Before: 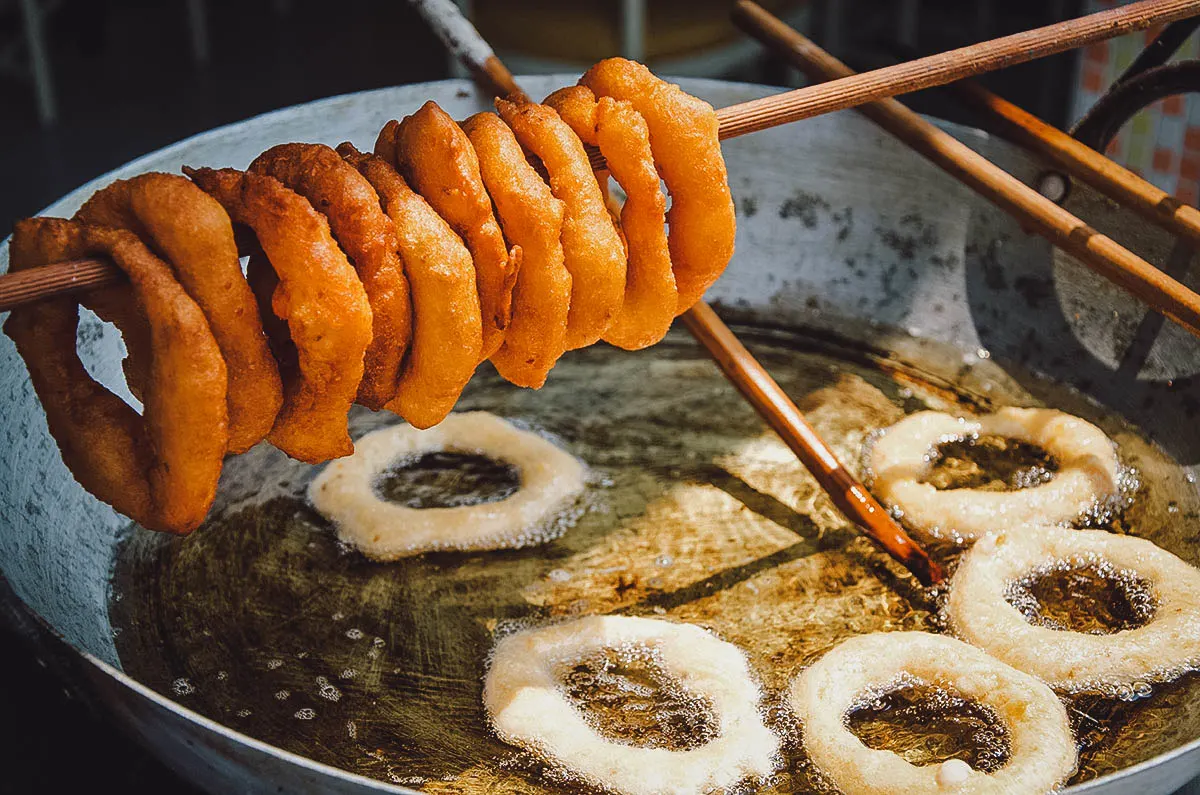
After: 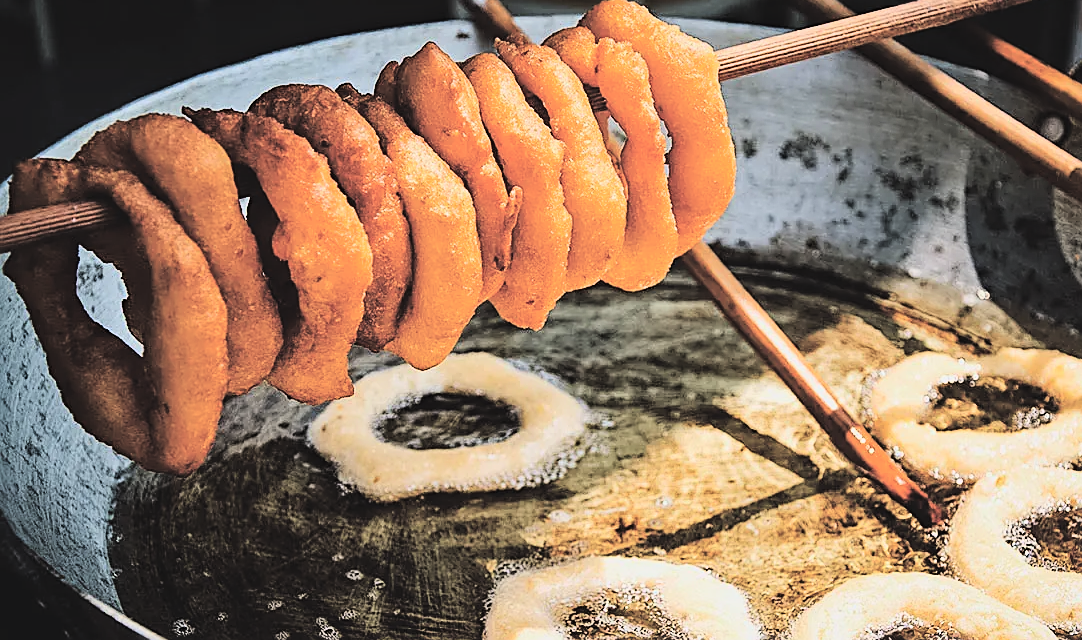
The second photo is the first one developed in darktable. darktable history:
sharpen: on, module defaults
exposure: black level correction -0.041, exposure 0.064 EV, compensate exposure bias true, compensate highlight preservation false
crop: top 7.471%, right 9.81%, bottom 11.974%
filmic rgb: black relative exposure -5.07 EV, white relative exposure 3.97 EV, threshold 3.04 EV, hardness 2.89, contrast 1.515, color science v6 (2022), enable highlight reconstruction true
haze removal: compatibility mode true, adaptive false
tone curve: curves: ch0 [(0, 0) (0.004, 0.001) (0.133, 0.112) (0.325, 0.362) (0.832, 0.893) (1, 1)], color space Lab, independent channels, preserve colors none
